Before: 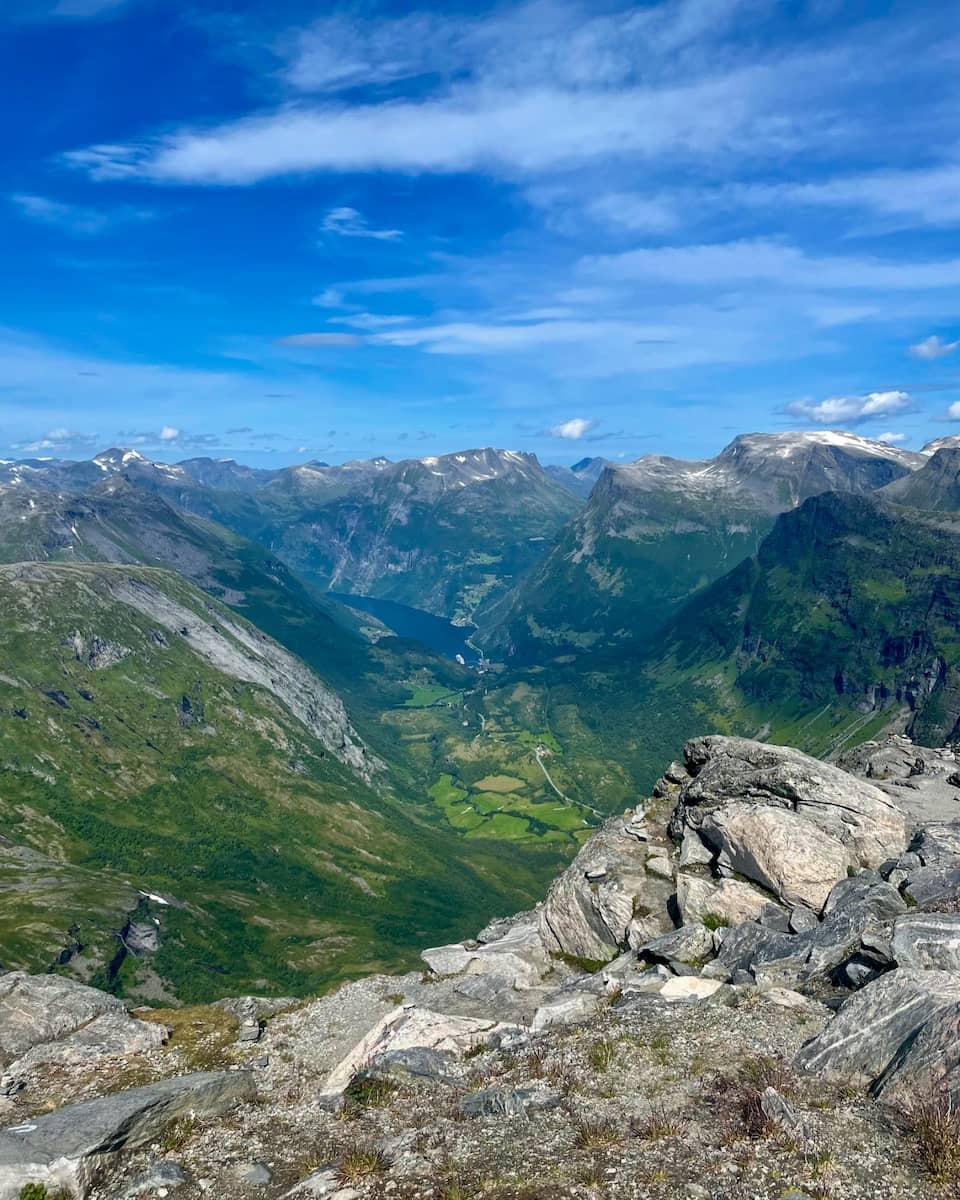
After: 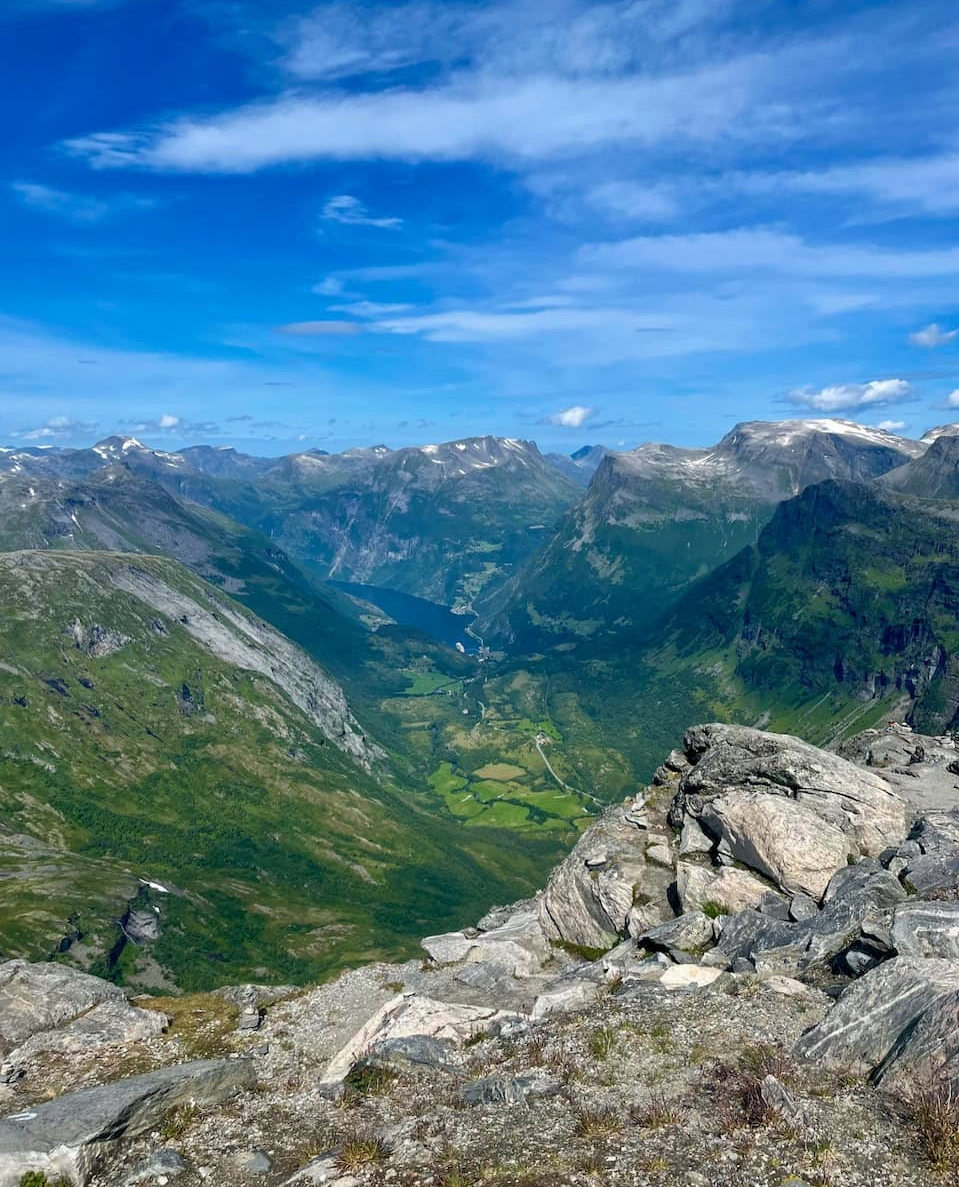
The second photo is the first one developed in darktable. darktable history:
crop: top 1.004%, right 0.026%
